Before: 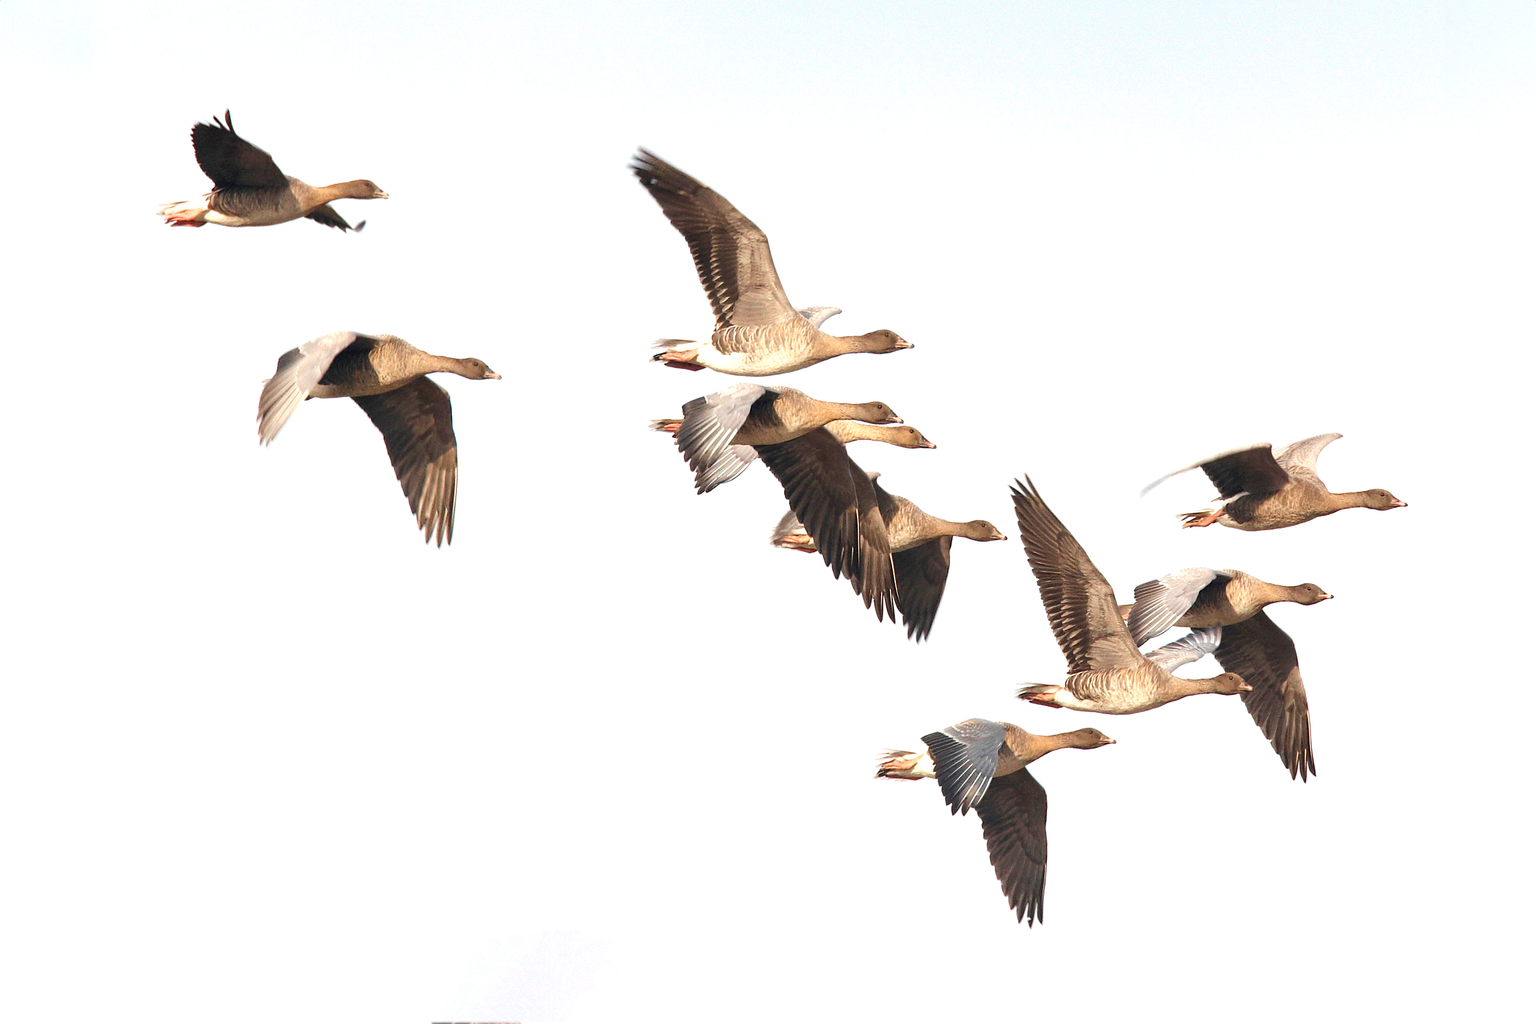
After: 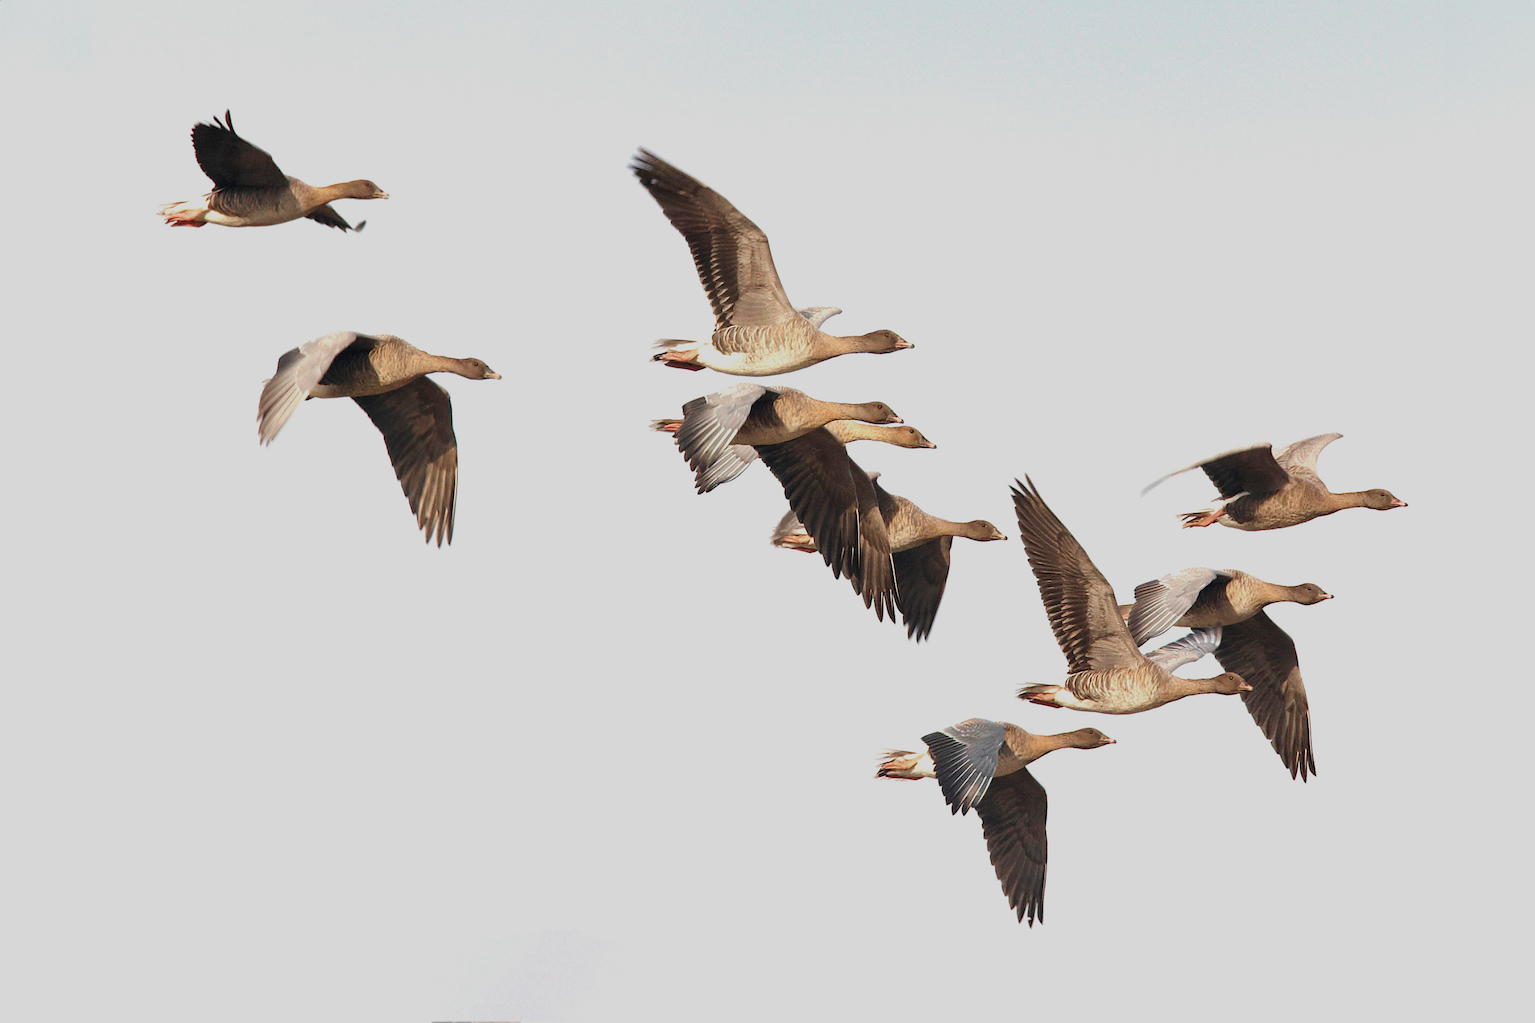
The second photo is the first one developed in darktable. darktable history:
exposure: exposure -0.563 EV, compensate exposure bias true, compensate highlight preservation false
